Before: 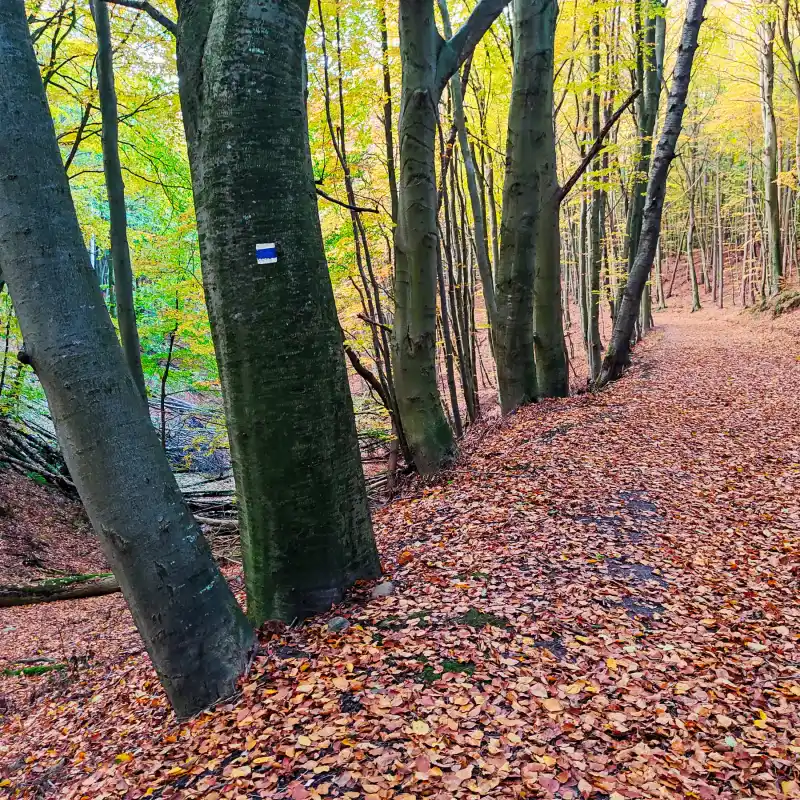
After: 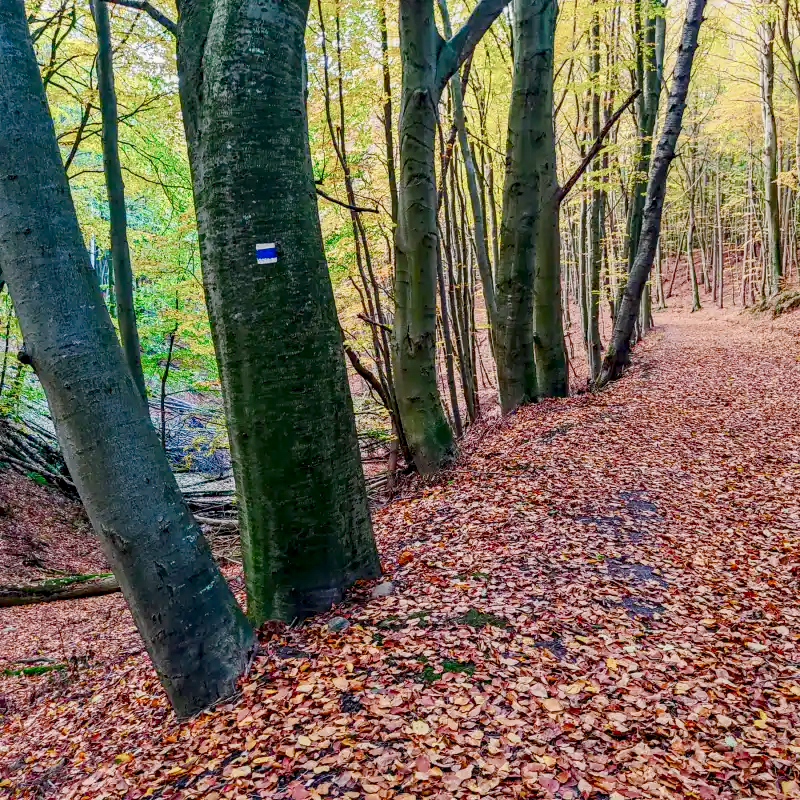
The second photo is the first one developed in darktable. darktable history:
color balance rgb: shadows lift › chroma 1%, shadows lift › hue 113°, highlights gain › chroma 0.2%, highlights gain › hue 333°, perceptual saturation grading › global saturation 20%, perceptual saturation grading › highlights -50%, perceptual saturation grading › shadows 25%, contrast -10%
local contrast: highlights 40%, shadows 60%, detail 136%, midtone range 0.514
haze removal: on, module defaults
